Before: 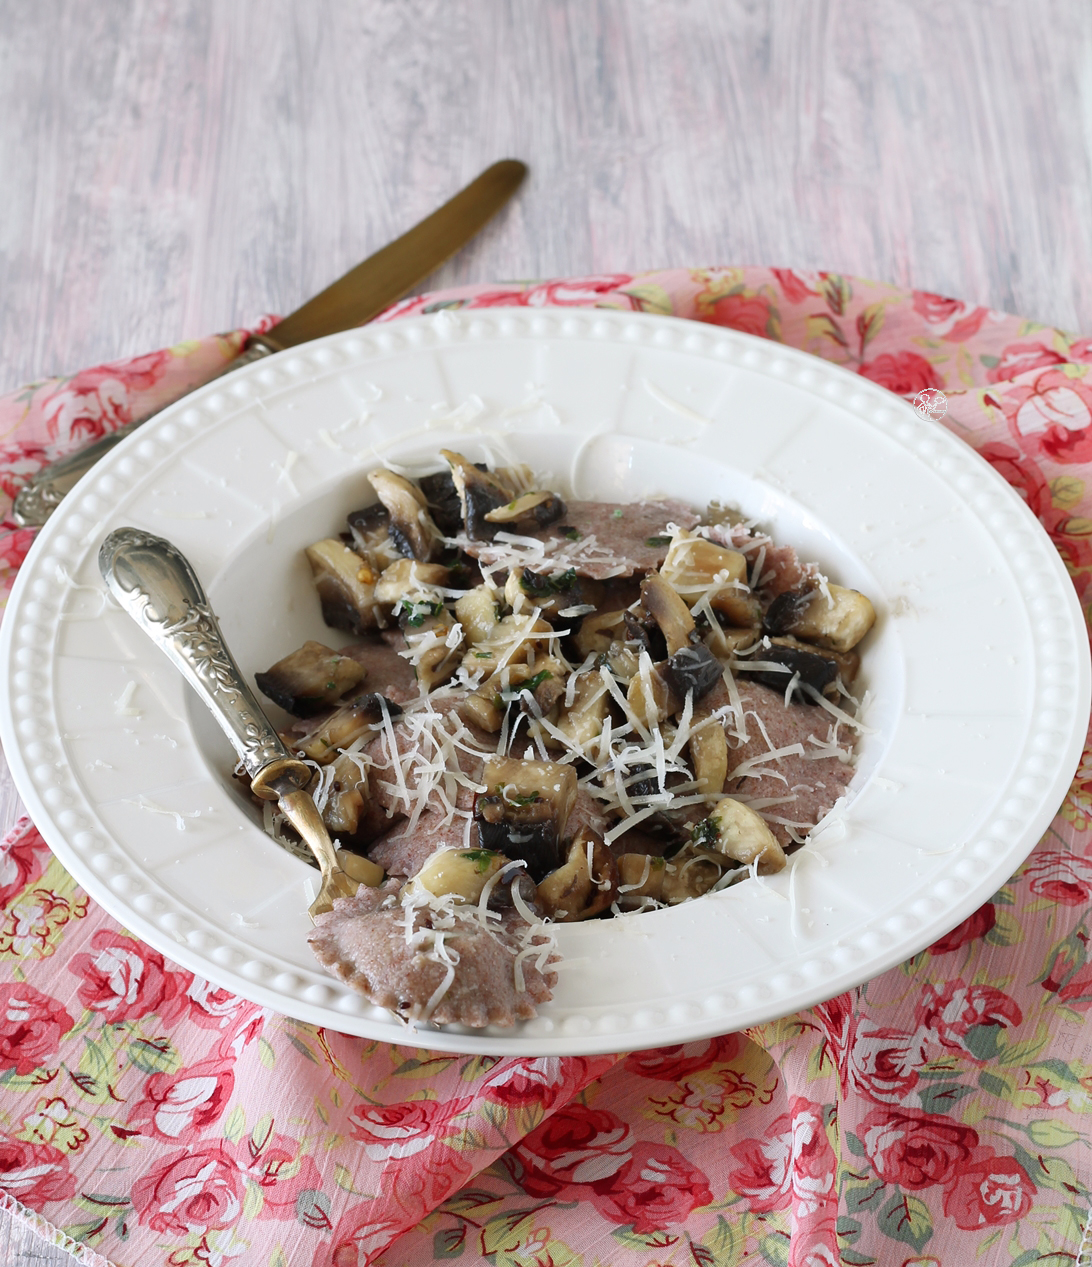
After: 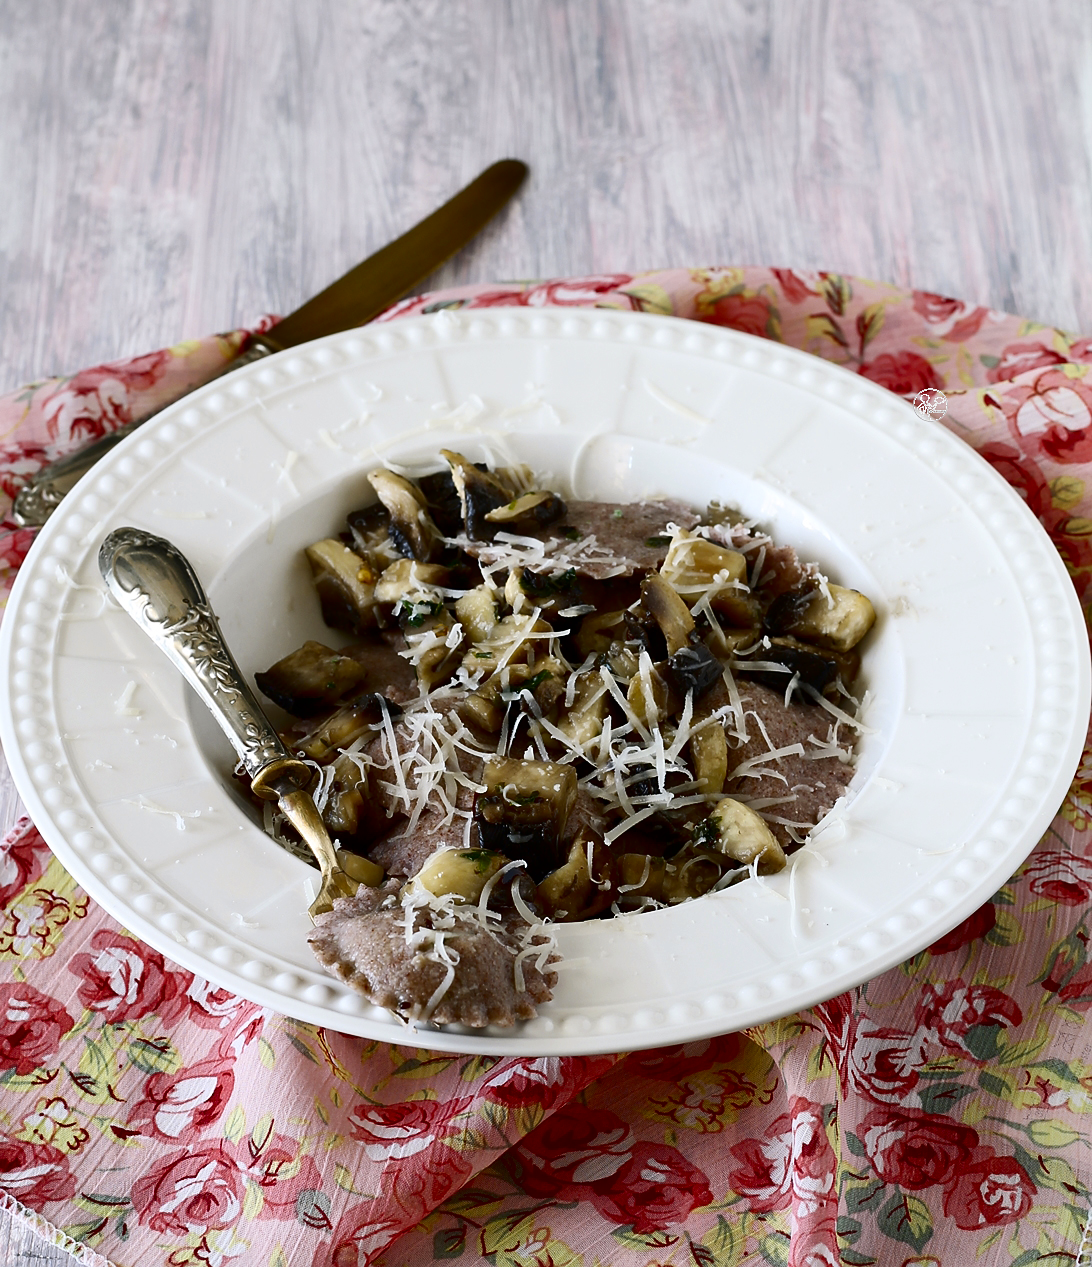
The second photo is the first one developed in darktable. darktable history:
color contrast: green-magenta contrast 0.8, blue-yellow contrast 1.1, unbound 0
contrast brightness saturation: contrast 0.19, brightness -0.24, saturation 0.11
sharpen: radius 1.458, amount 0.398, threshold 1.271
